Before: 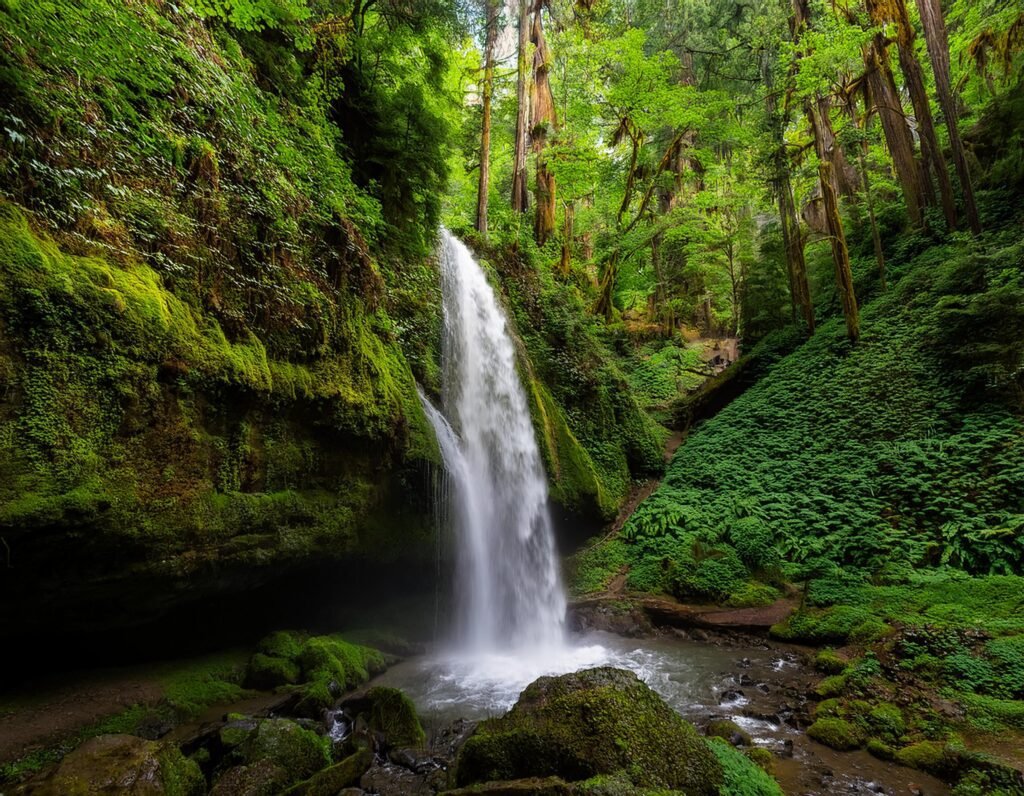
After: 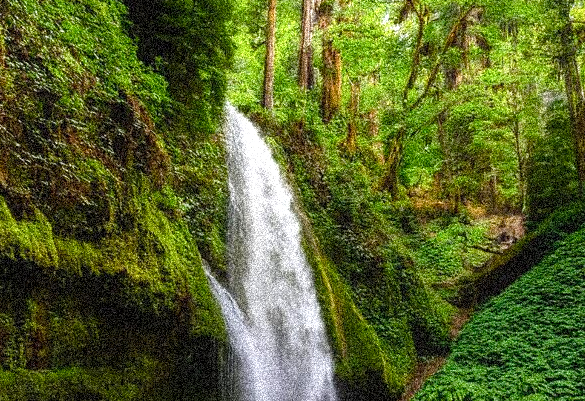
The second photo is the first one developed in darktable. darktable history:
exposure: exposure 0.6 EV, compensate highlight preservation false
color balance rgb: perceptual saturation grading › global saturation 20%, perceptual saturation grading › highlights -25%, perceptual saturation grading › shadows 25%
color zones: curves: ch0 [(0, 0.5) (0.143, 0.52) (0.286, 0.5) (0.429, 0.5) (0.571, 0.5) (0.714, 0.5) (0.857, 0.5) (1, 0.5)]; ch1 [(0, 0.489) (0.155, 0.45) (0.286, 0.466) (0.429, 0.5) (0.571, 0.5) (0.714, 0.5) (0.857, 0.5) (1, 0.489)]
tone equalizer: on, module defaults
contrast equalizer: y [[0.439, 0.44, 0.442, 0.457, 0.493, 0.498], [0.5 ×6], [0.5 ×6], [0 ×6], [0 ×6]], mix 0.59
crop: left 20.932%, top 15.471%, right 21.848%, bottom 34.081%
grain: coarseness 3.75 ISO, strength 100%, mid-tones bias 0%
